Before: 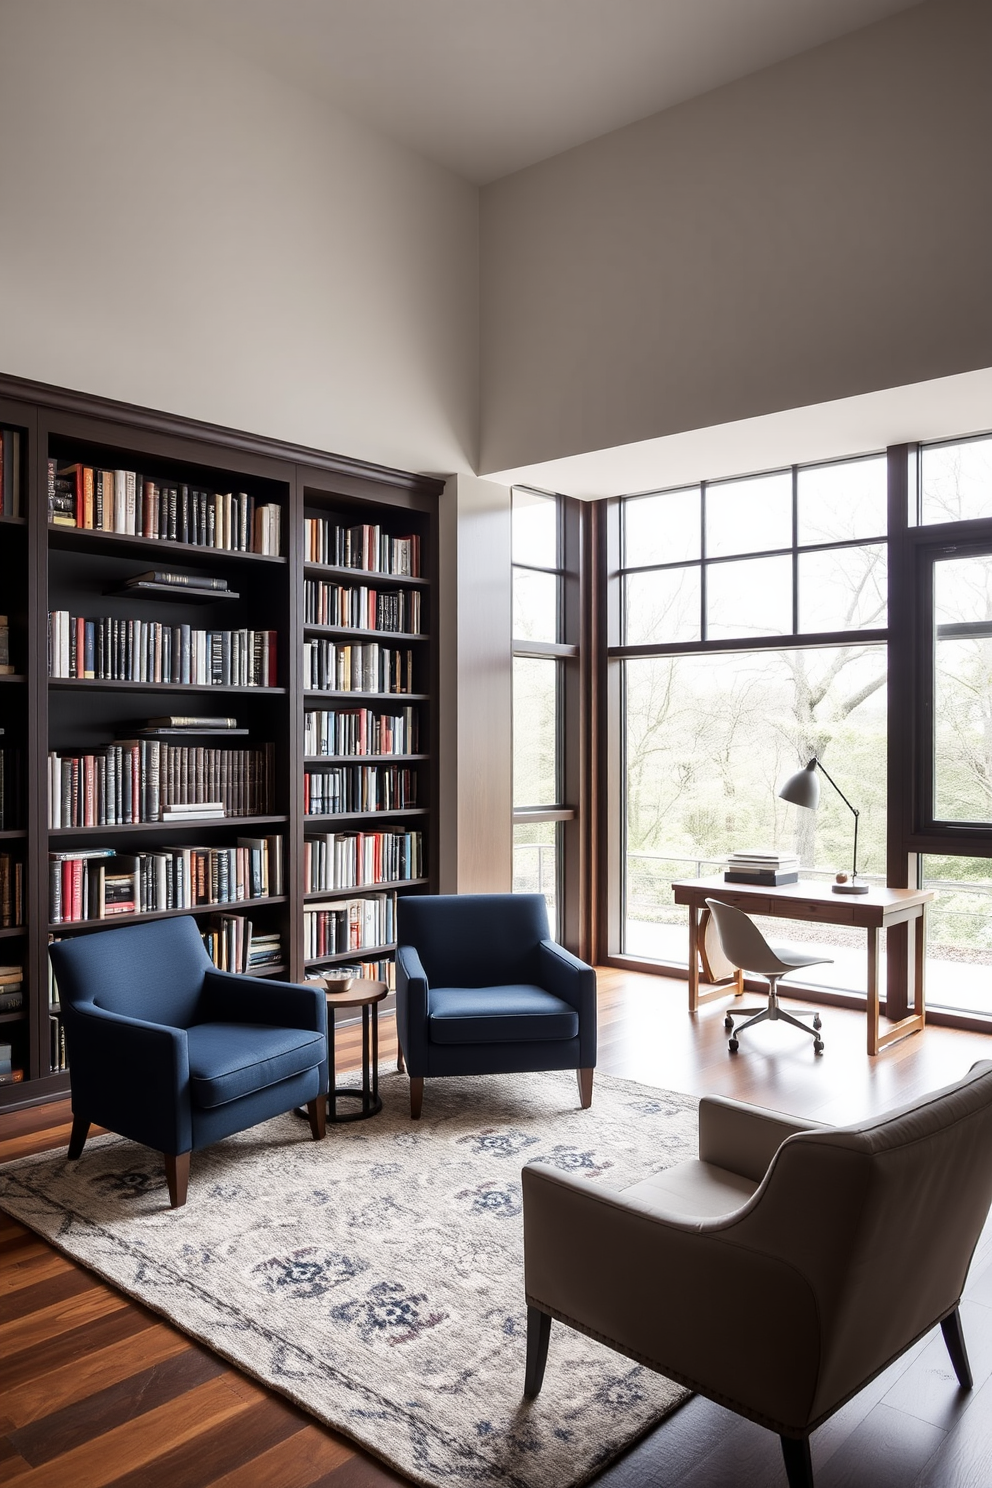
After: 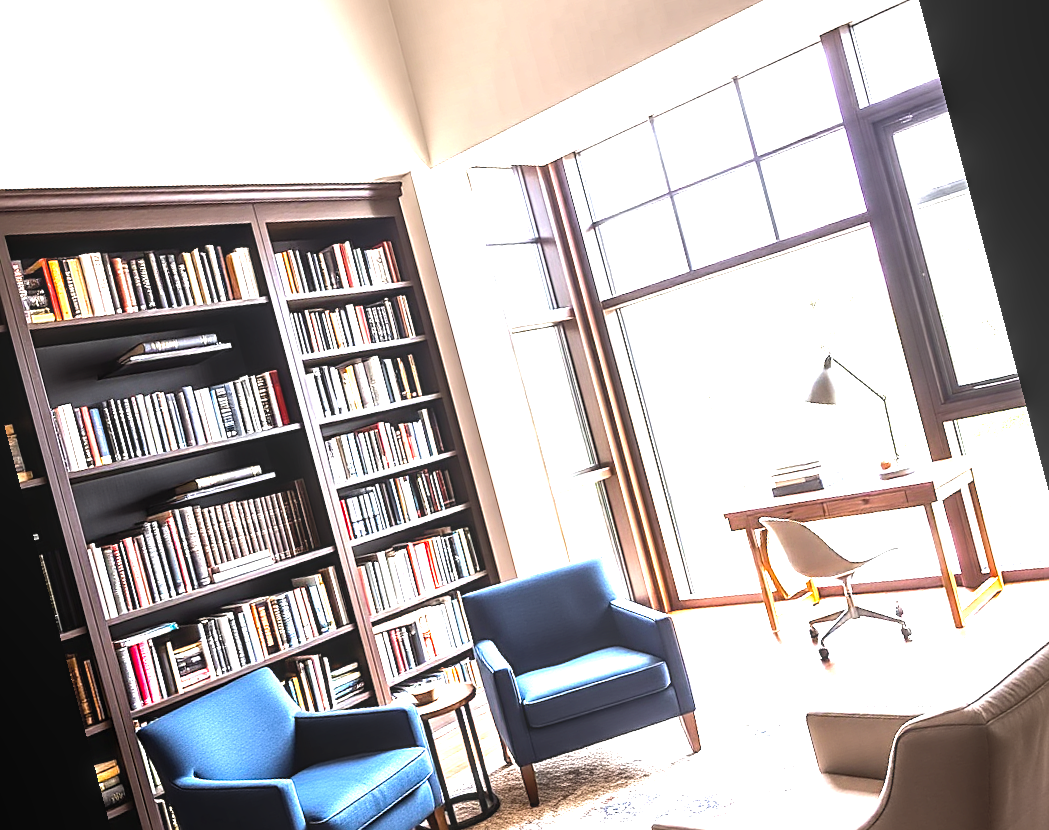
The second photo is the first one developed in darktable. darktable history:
exposure: black level correction 0, exposure 1.5 EV, compensate exposure bias true, compensate highlight preservation false
crop and rotate: left 1.774%, right 0.633%, bottom 1.28%
color balance rgb: linear chroma grading › global chroma 15%, perceptual saturation grading › global saturation 30%
sharpen: on, module defaults
local contrast: highlights 61%, detail 143%, midtone range 0.428
tone equalizer: -8 EV -0.75 EV, -7 EV -0.7 EV, -6 EV -0.6 EV, -5 EV -0.4 EV, -3 EV 0.4 EV, -2 EV 0.6 EV, -1 EV 0.7 EV, +0 EV 0.75 EV, edges refinement/feathering 500, mask exposure compensation -1.57 EV, preserve details no
rotate and perspective: rotation -14.8°, crop left 0.1, crop right 0.903, crop top 0.25, crop bottom 0.748
